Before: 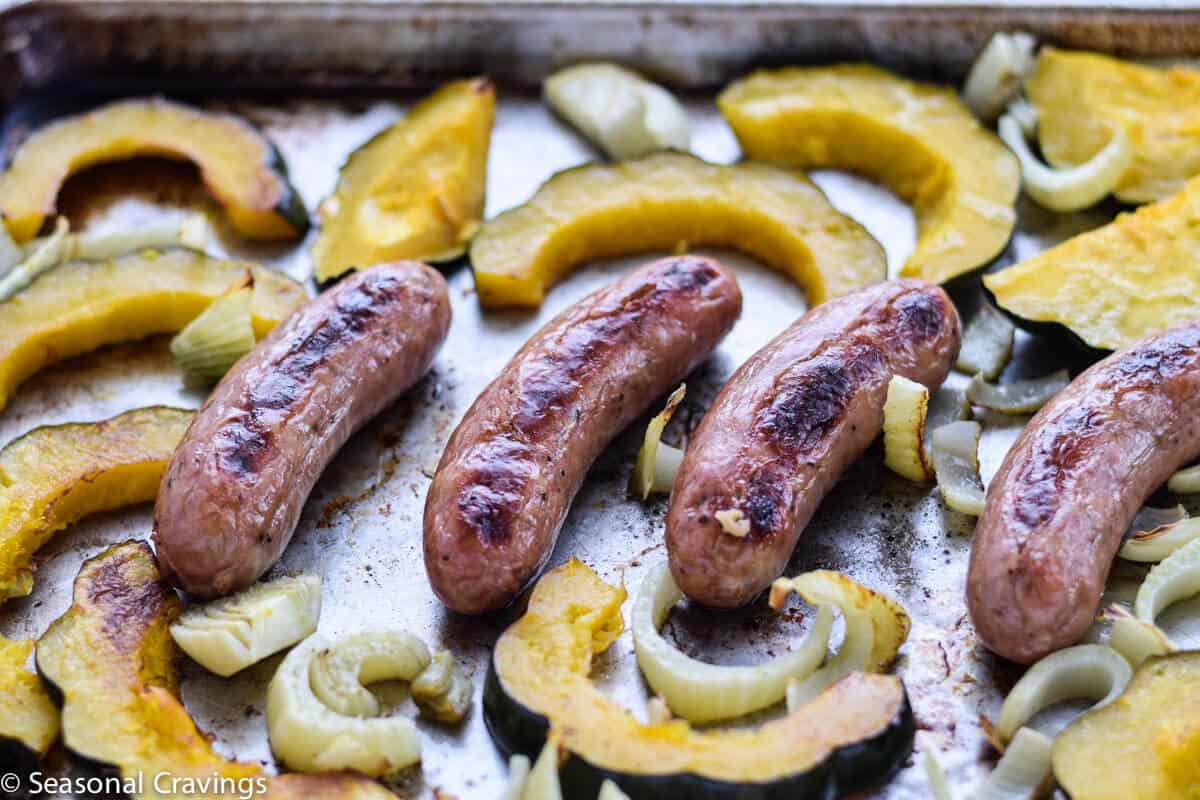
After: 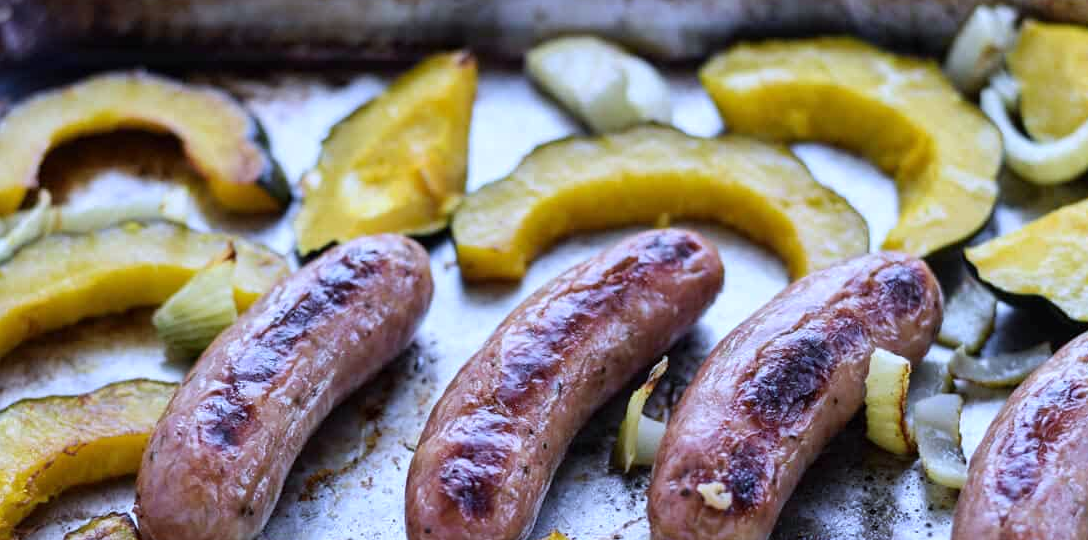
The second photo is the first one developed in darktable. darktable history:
white balance: red 0.931, blue 1.11
crop: left 1.509%, top 3.452%, right 7.696%, bottom 28.452%
